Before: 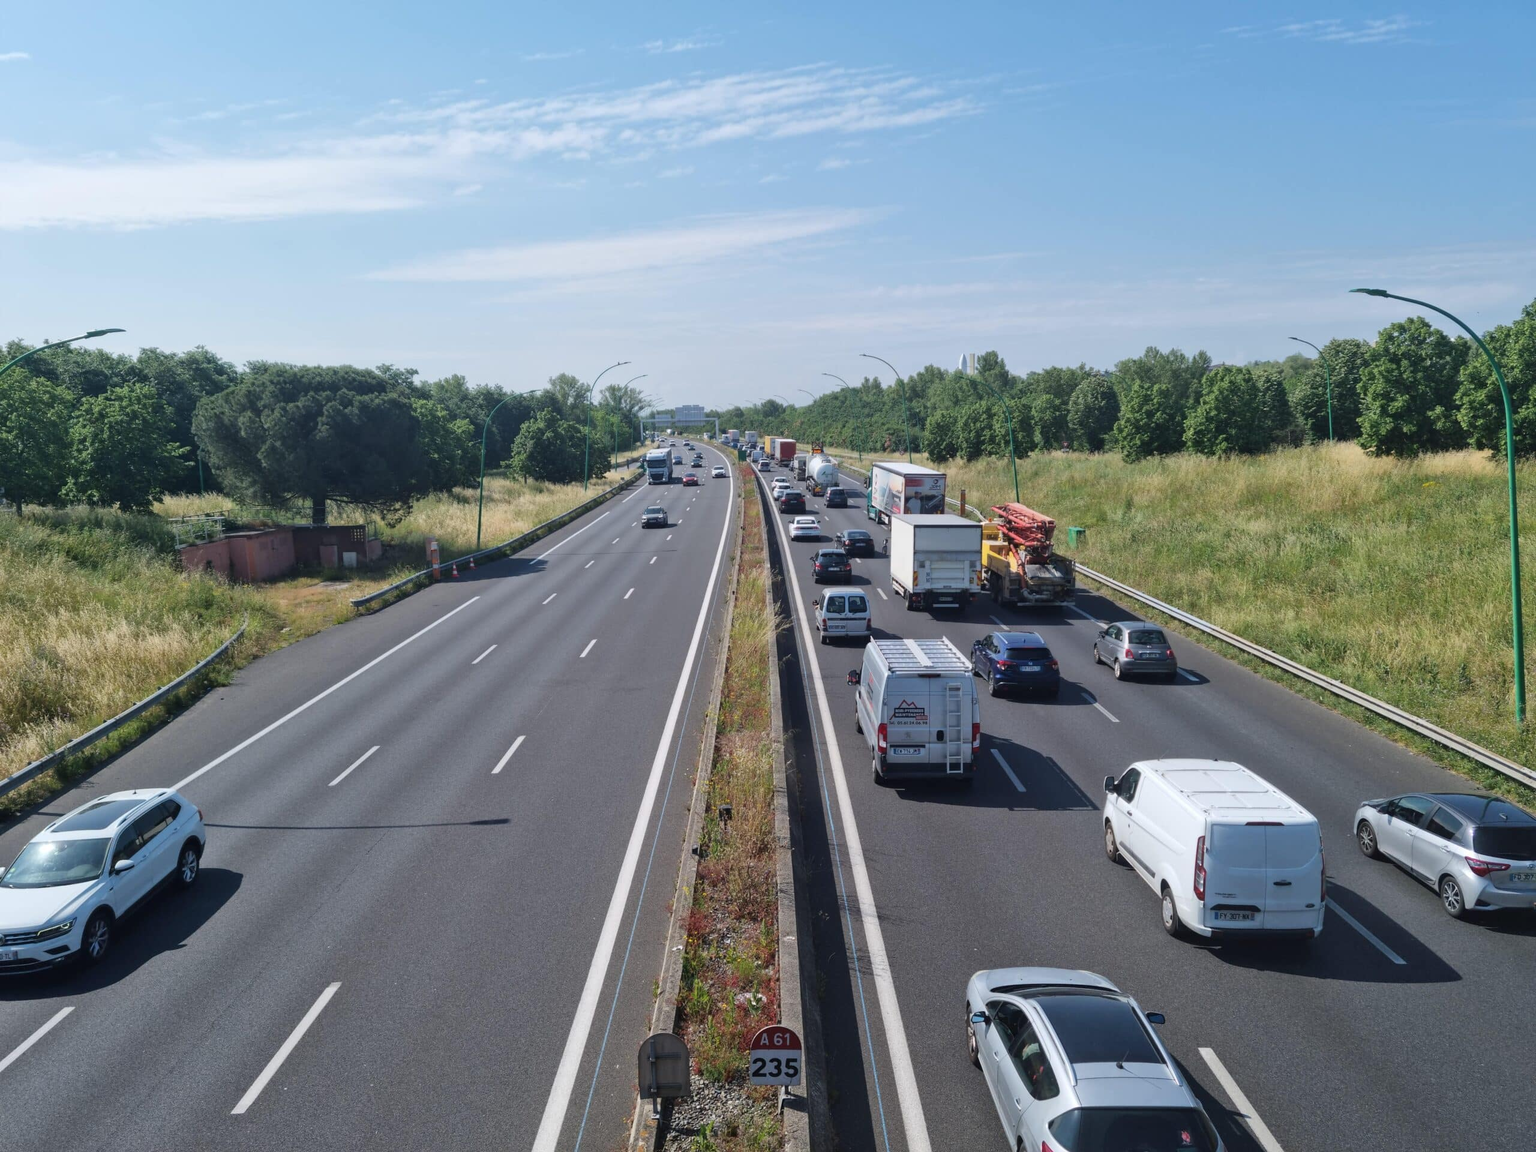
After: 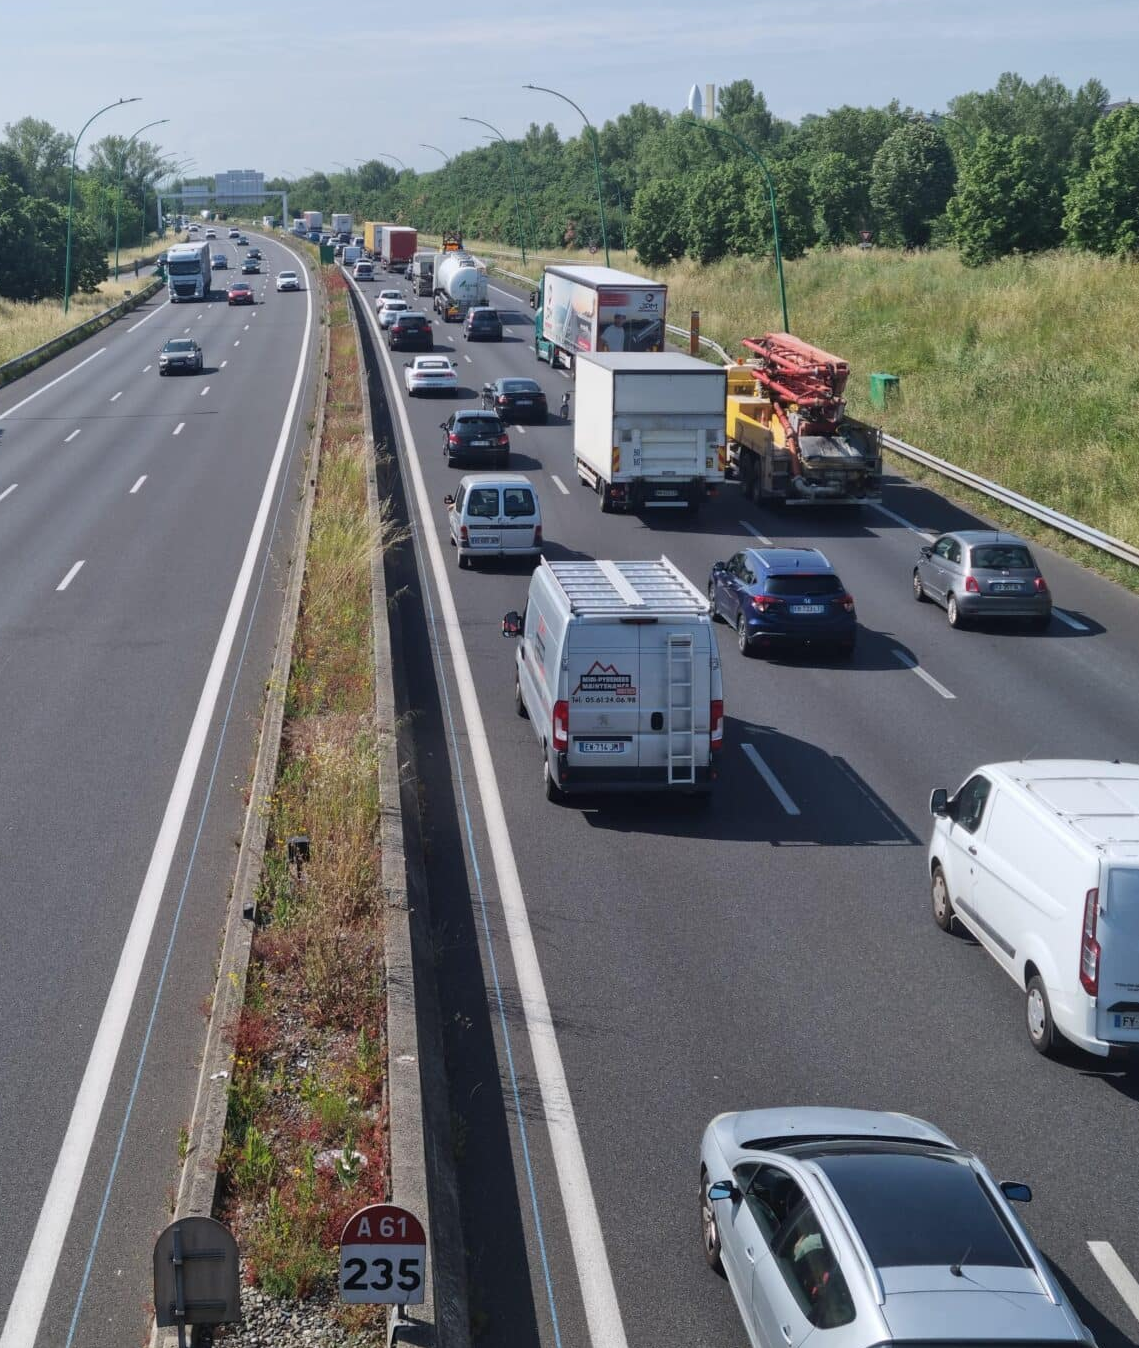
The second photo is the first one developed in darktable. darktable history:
crop: left 35.548%, top 26.303%, right 19.957%, bottom 3.441%
